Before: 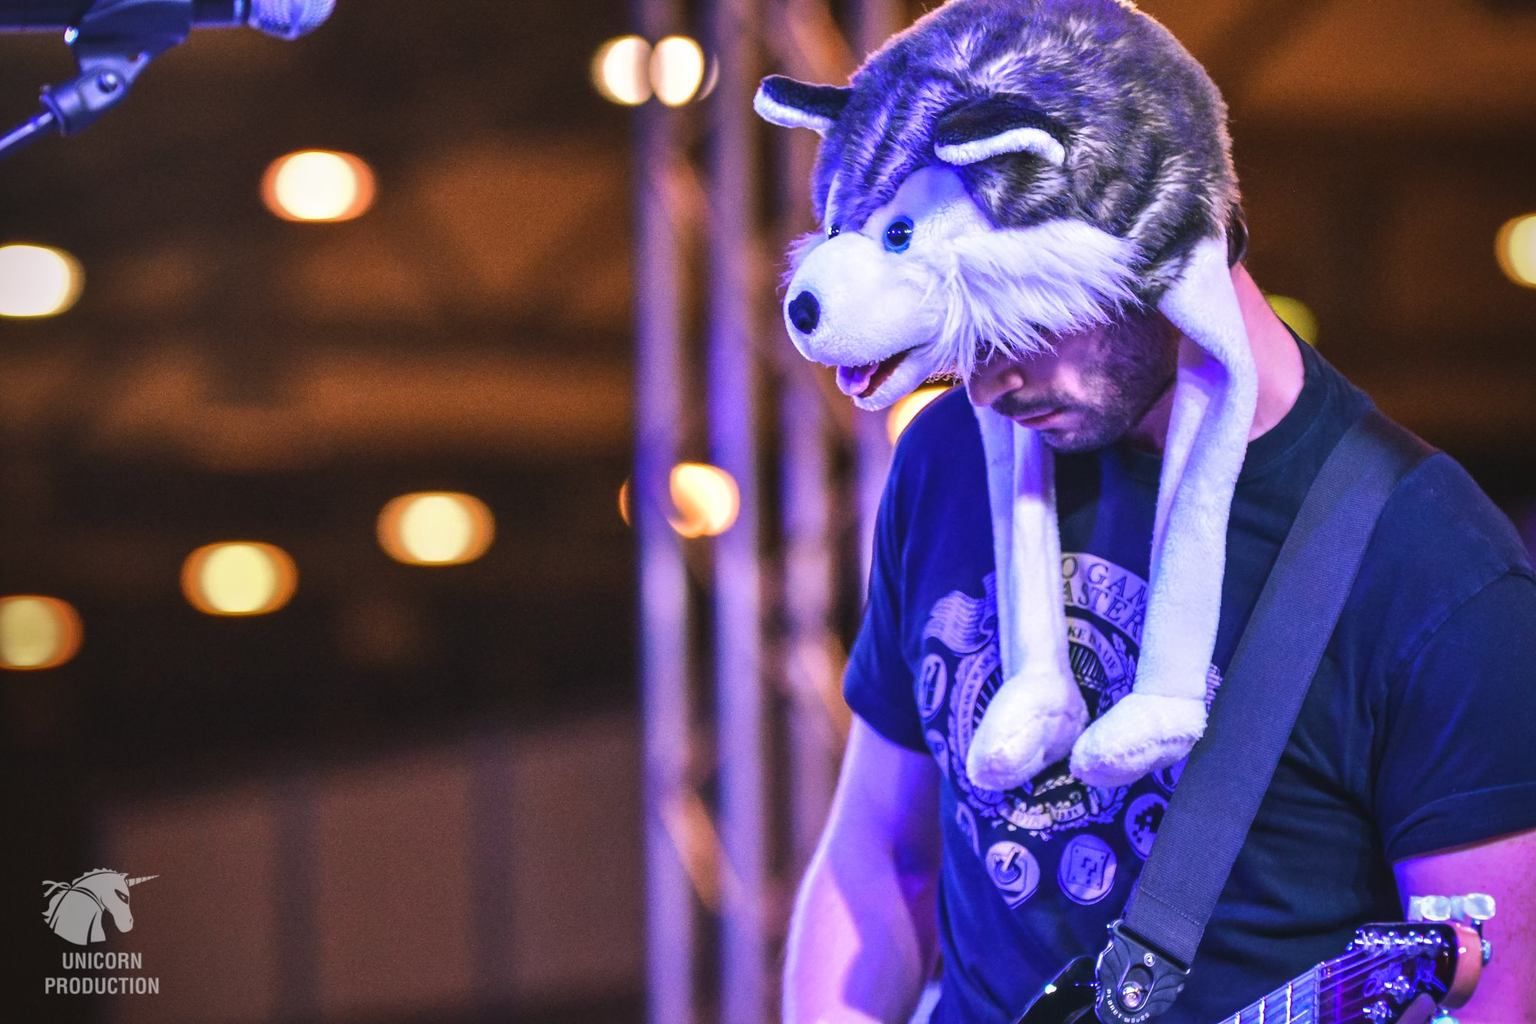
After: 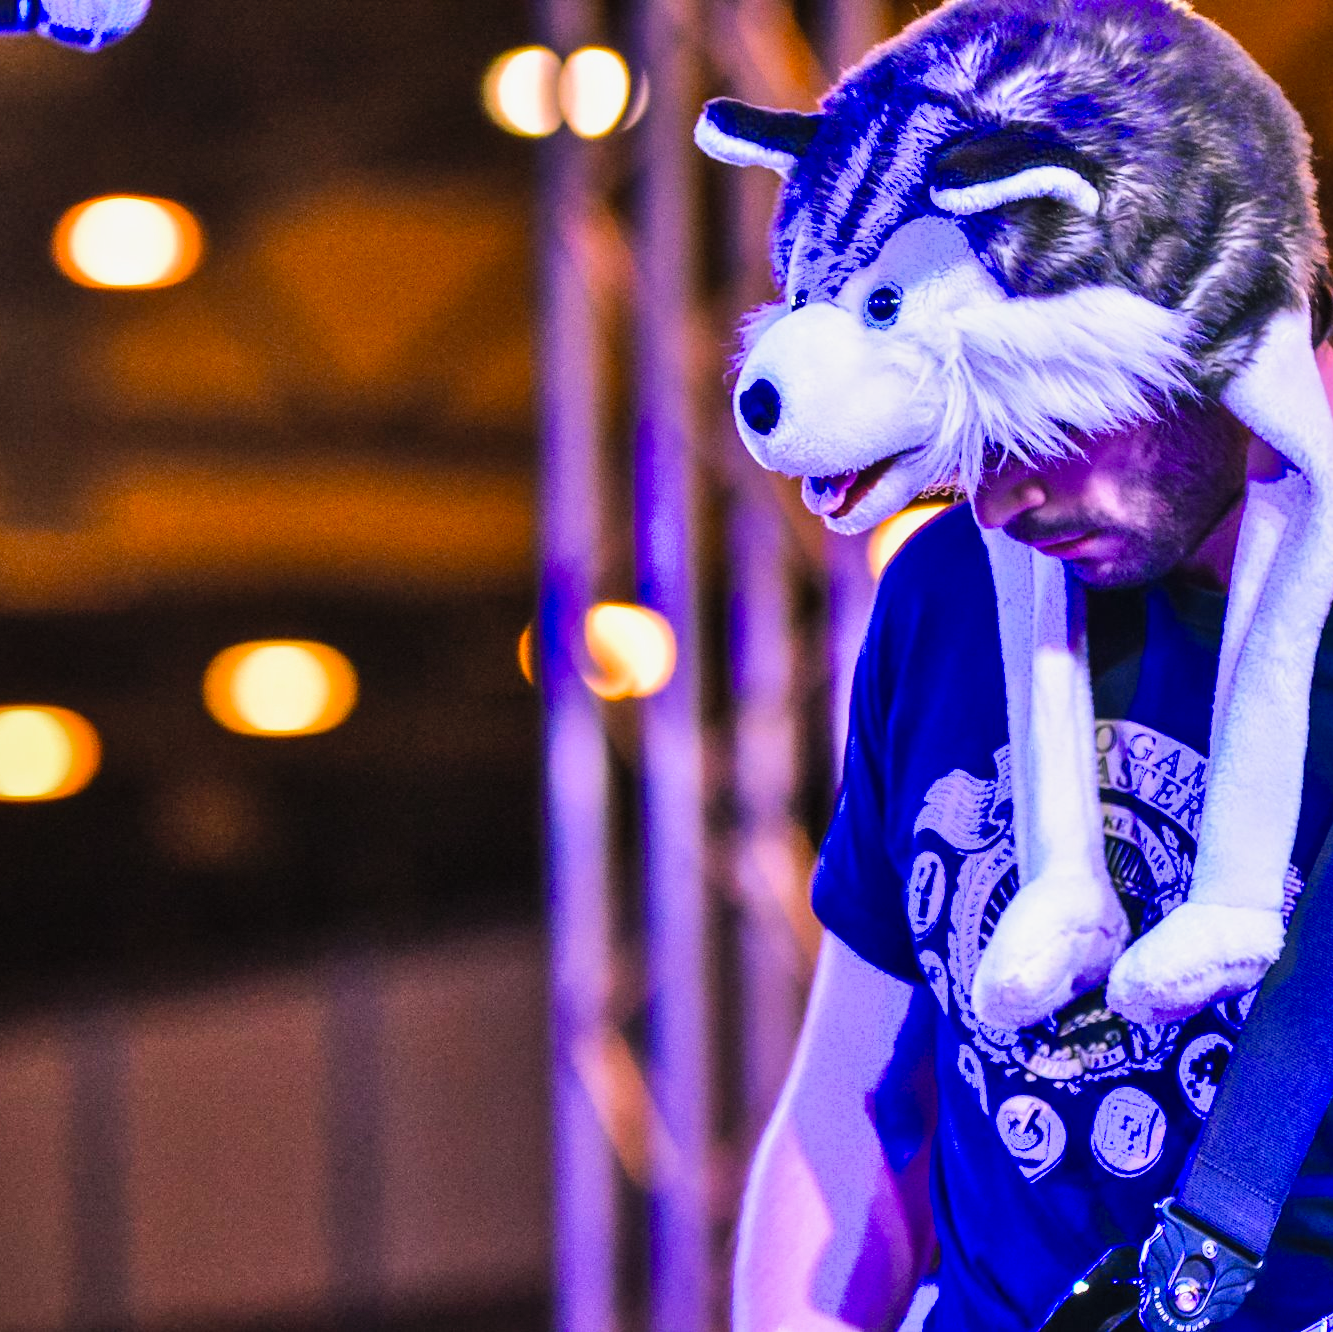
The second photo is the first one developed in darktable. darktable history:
crop and rotate: left 14.385%, right 18.948%
shadows and highlights: low approximation 0.01, soften with gaussian
filmic rgb: black relative exposure -12 EV, white relative exposure 2.8 EV, threshold 3 EV, target black luminance 0%, hardness 8.06, latitude 70.41%, contrast 1.14, highlights saturation mix 10%, shadows ↔ highlights balance -0.388%, color science v4 (2020), iterations of high-quality reconstruction 10, contrast in shadows soft, contrast in highlights soft, enable highlight reconstruction true
